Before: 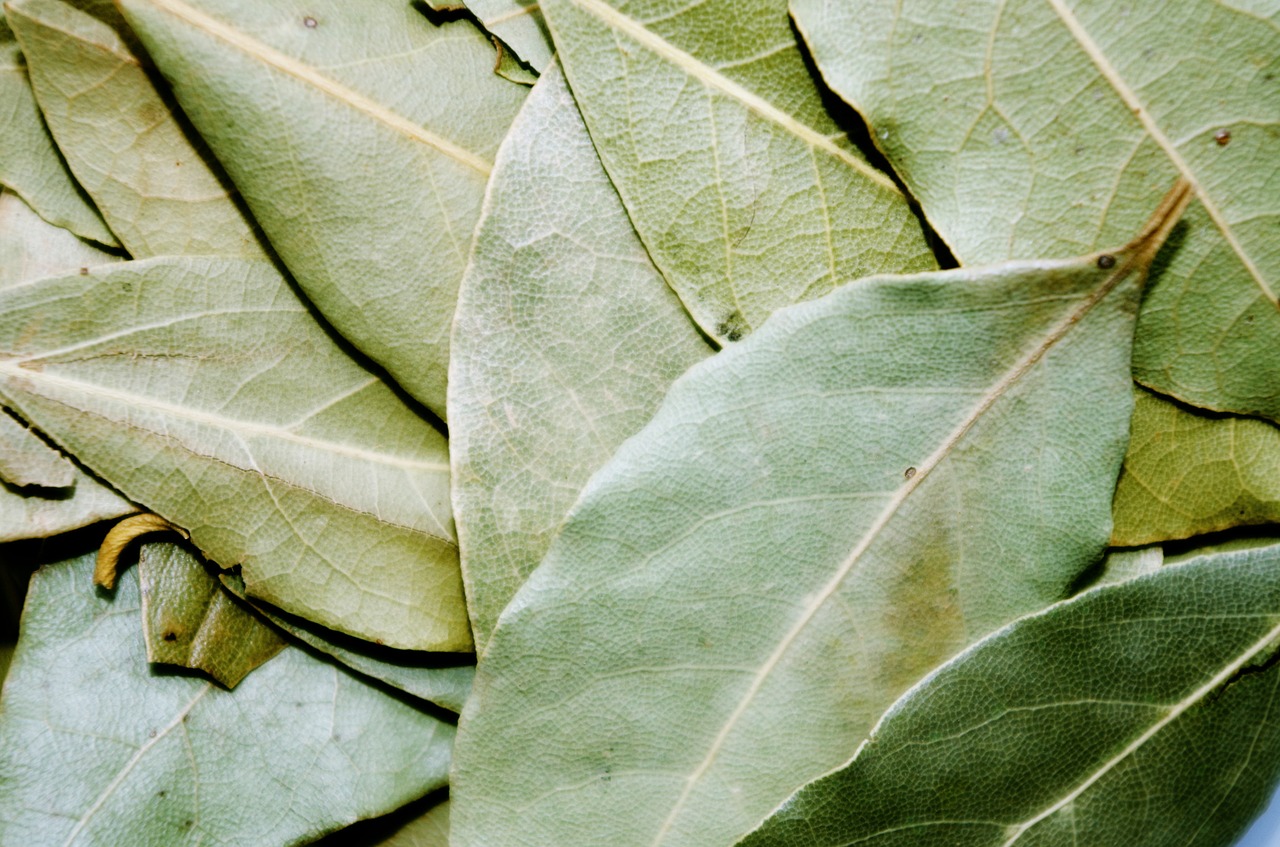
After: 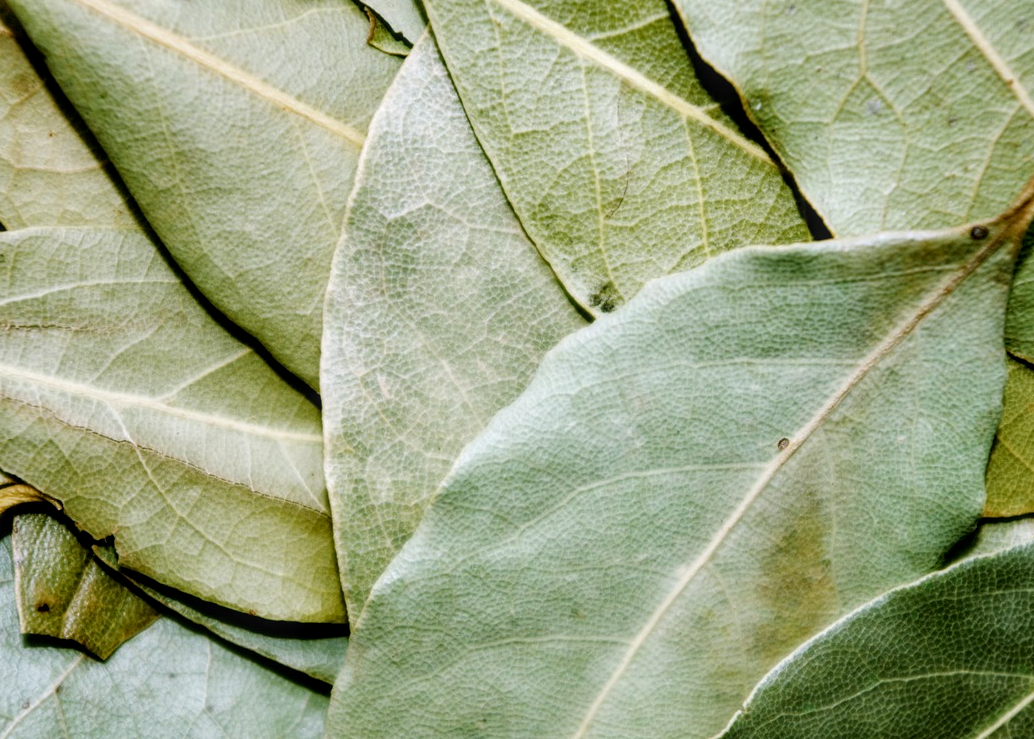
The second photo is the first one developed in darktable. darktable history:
crop: left 9.927%, top 3.495%, right 9.227%, bottom 9.24%
local contrast: on, module defaults
shadows and highlights: shadows 36.2, highlights -27.82, highlights color adjustment 42.18%, soften with gaussian
